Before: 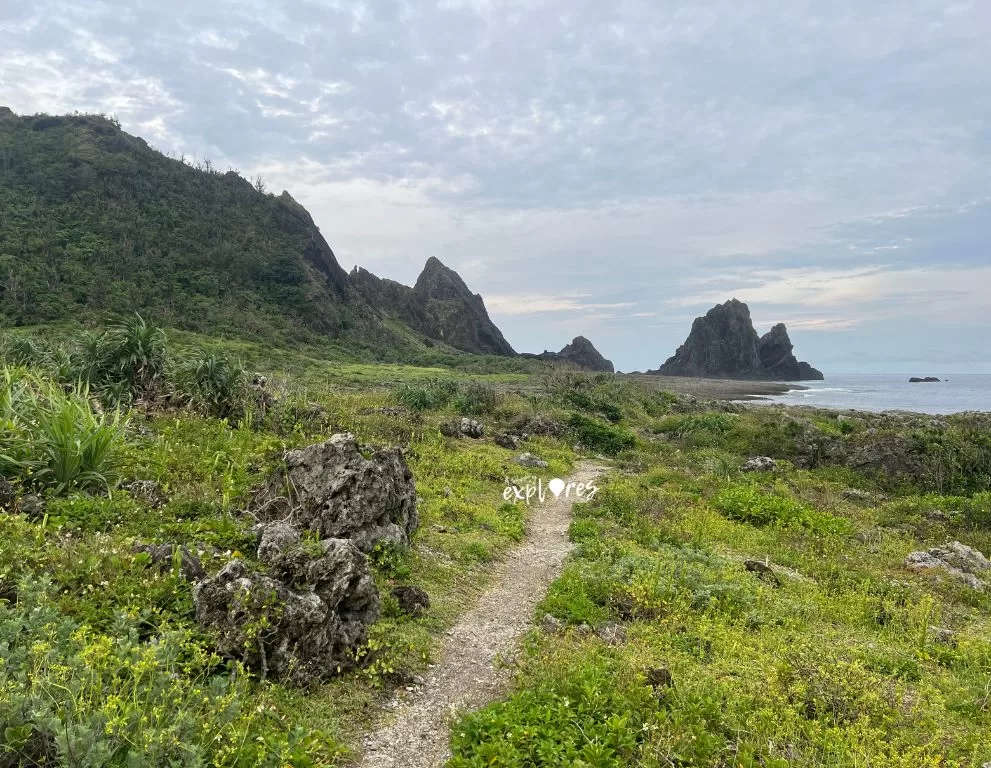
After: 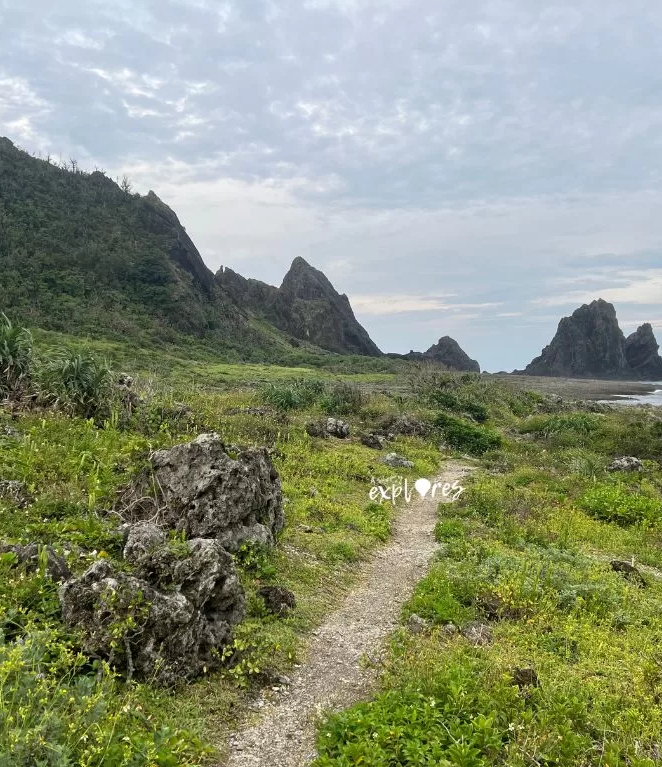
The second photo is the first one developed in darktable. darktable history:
crop and rotate: left 13.543%, right 19.584%
